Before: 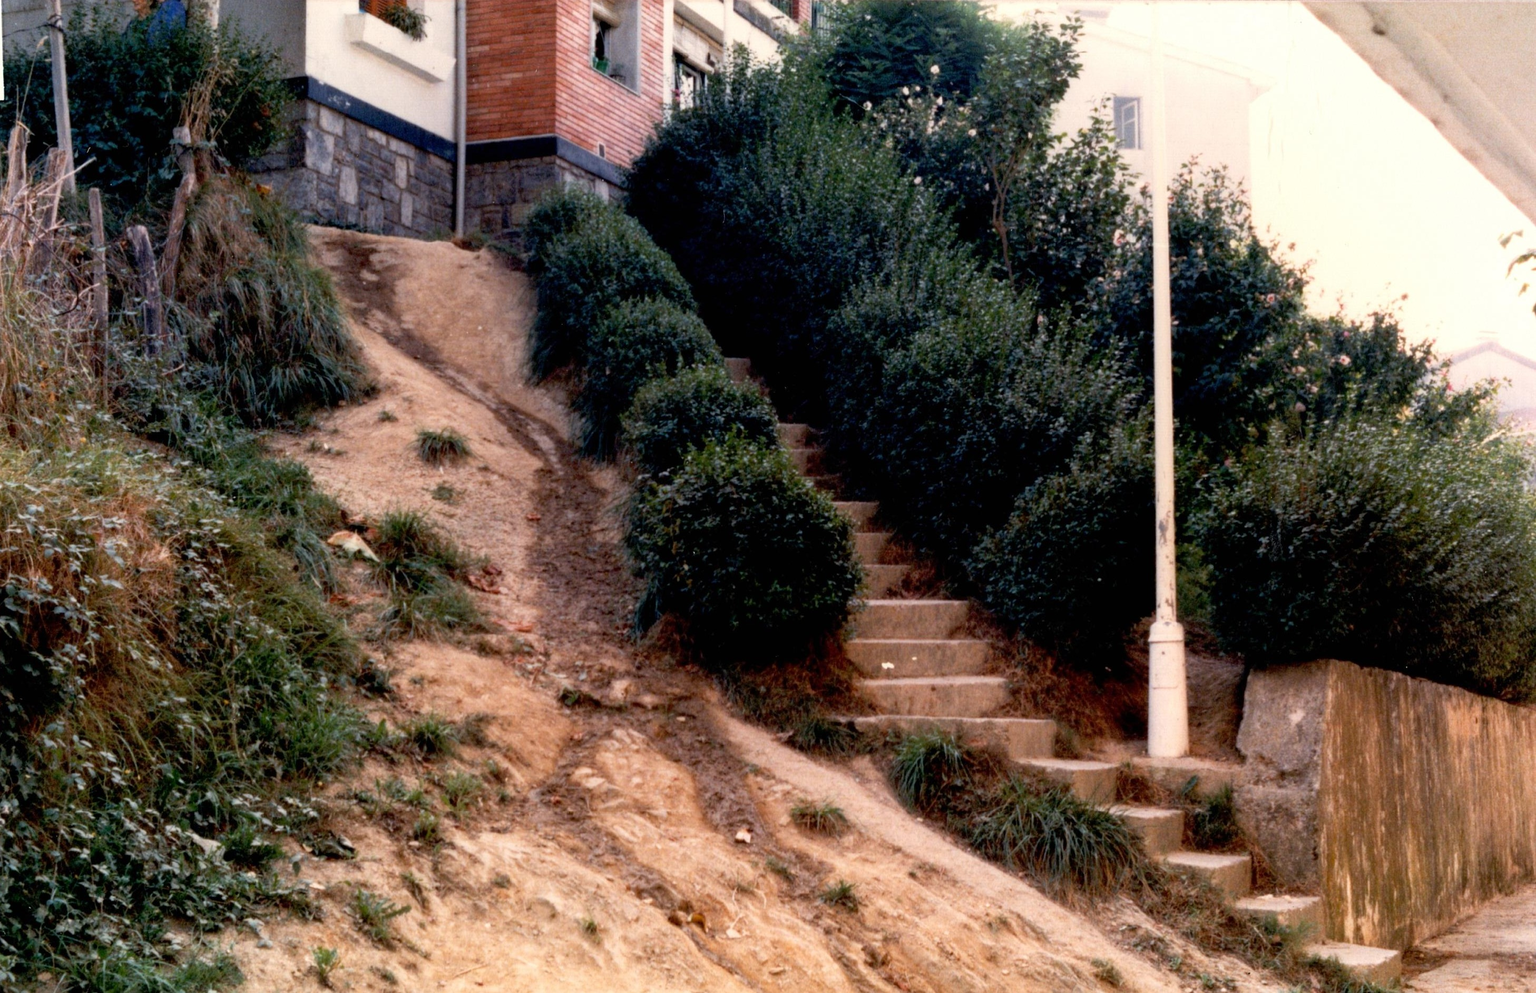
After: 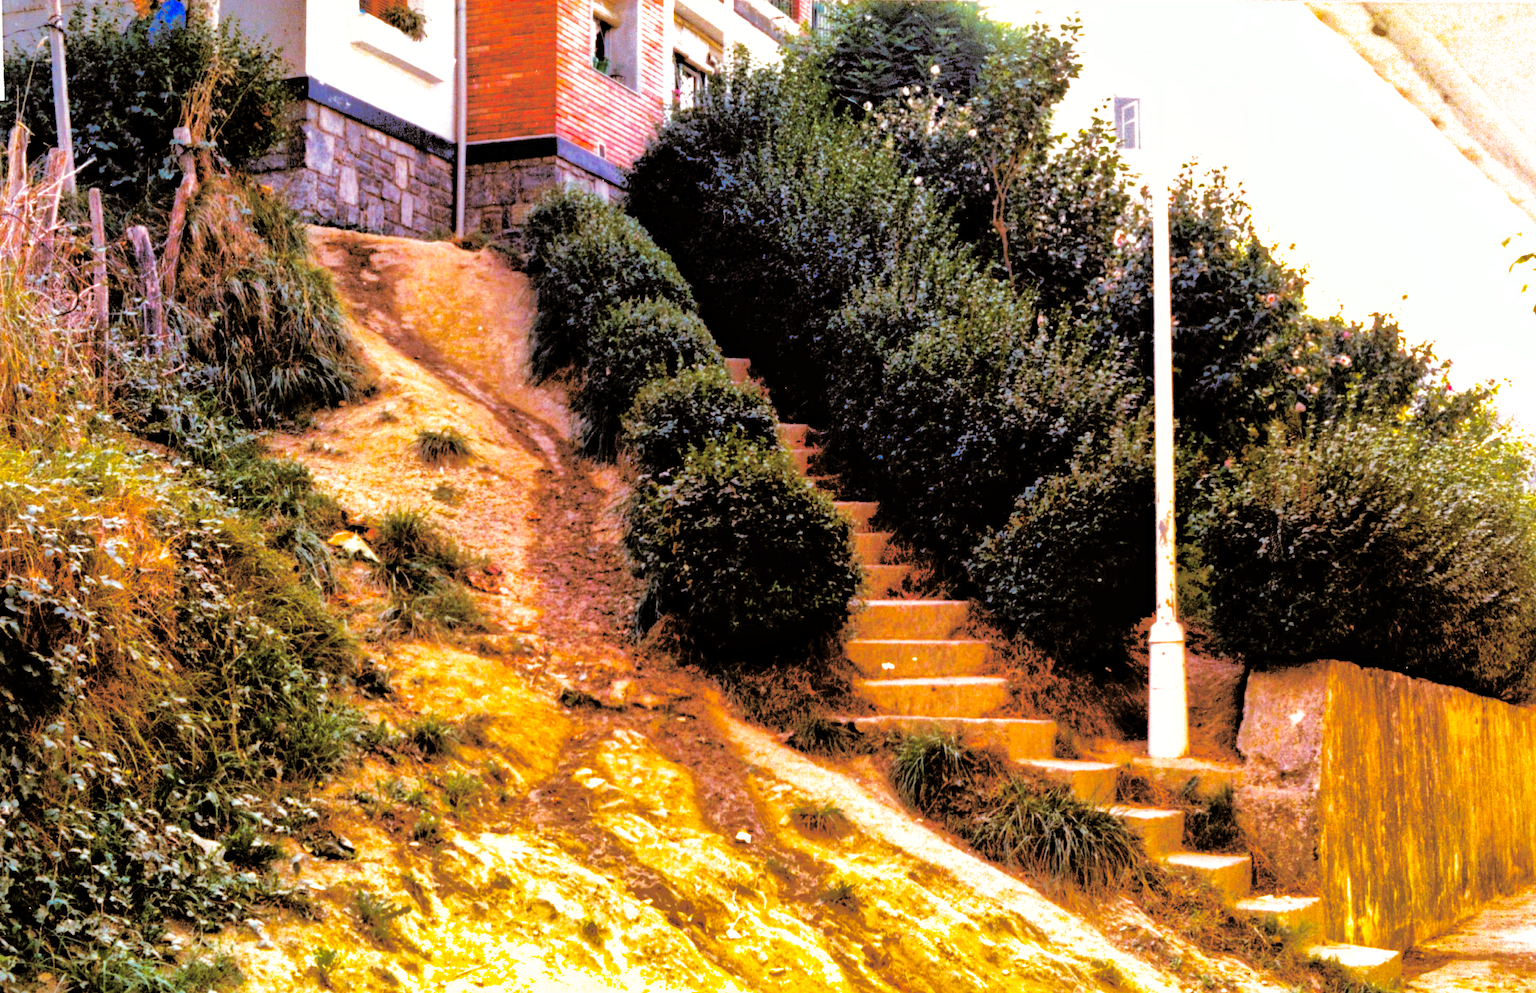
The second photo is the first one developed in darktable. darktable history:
haze removal: compatibility mode true, adaptive false
exposure: exposure 0.95 EV, compensate highlight preservation false
shadows and highlights: highlights -60
split-toning: shadows › hue 37.98°, highlights › hue 185.58°, balance -55.261
color balance rgb: perceptual saturation grading › global saturation 100%
base curve: curves: ch0 [(0, 0) (0.036, 0.025) (0.121, 0.166) (0.206, 0.329) (0.605, 0.79) (1, 1)], preserve colors none
local contrast: mode bilateral grid, contrast 20, coarseness 50, detail 120%, midtone range 0.2
rgb levels: mode RGB, independent channels, levels [[0, 0.474, 1], [0, 0.5, 1], [0, 0.5, 1]]
